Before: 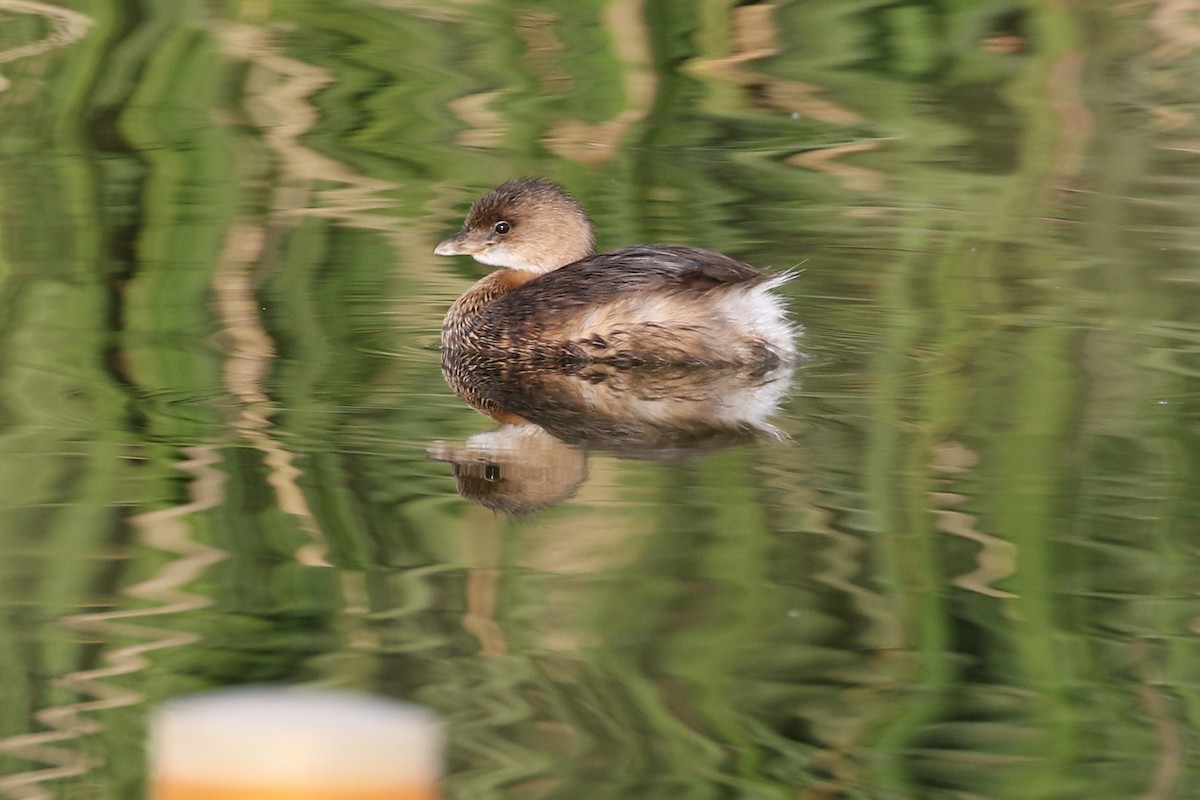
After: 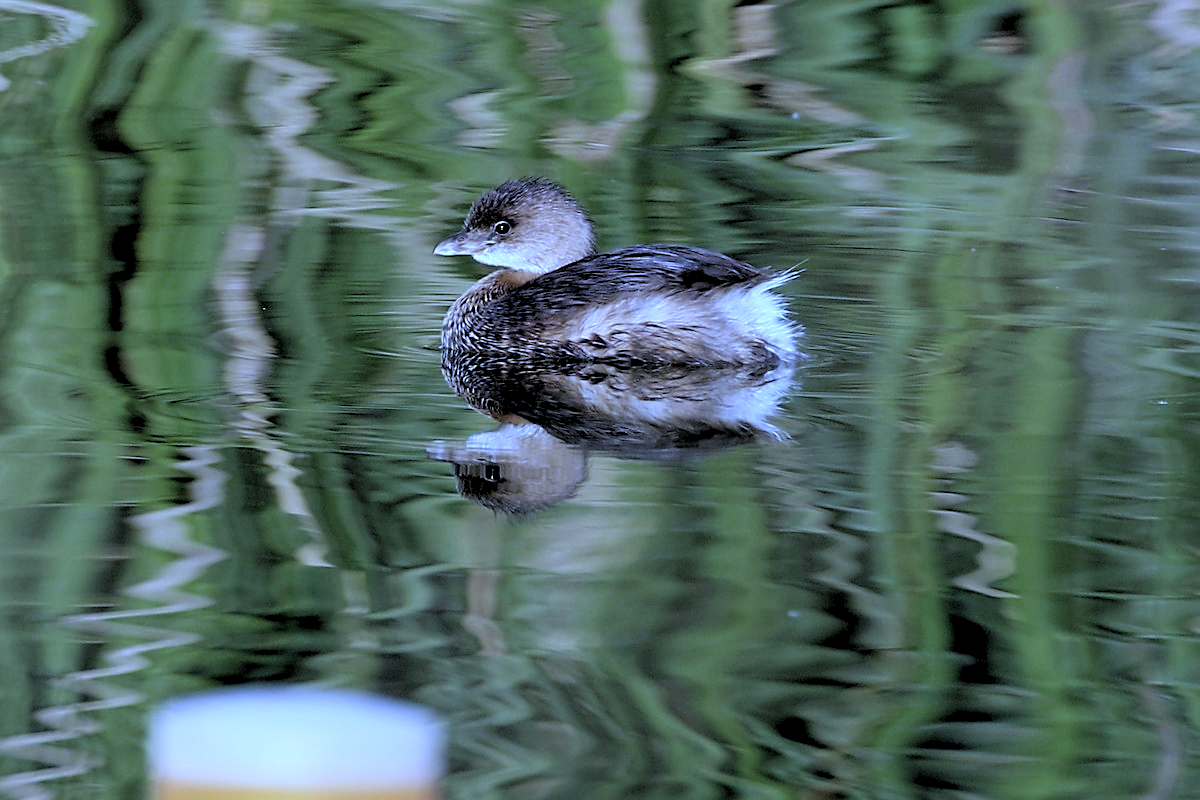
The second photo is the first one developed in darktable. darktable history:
white balance: red 0.766, blue 1.537
sharpen: on, module defaults
rgb levels: levels [[0.034, 0.472, 0.904], [0, 0.5, 1], [0, 0.5, 1]]
